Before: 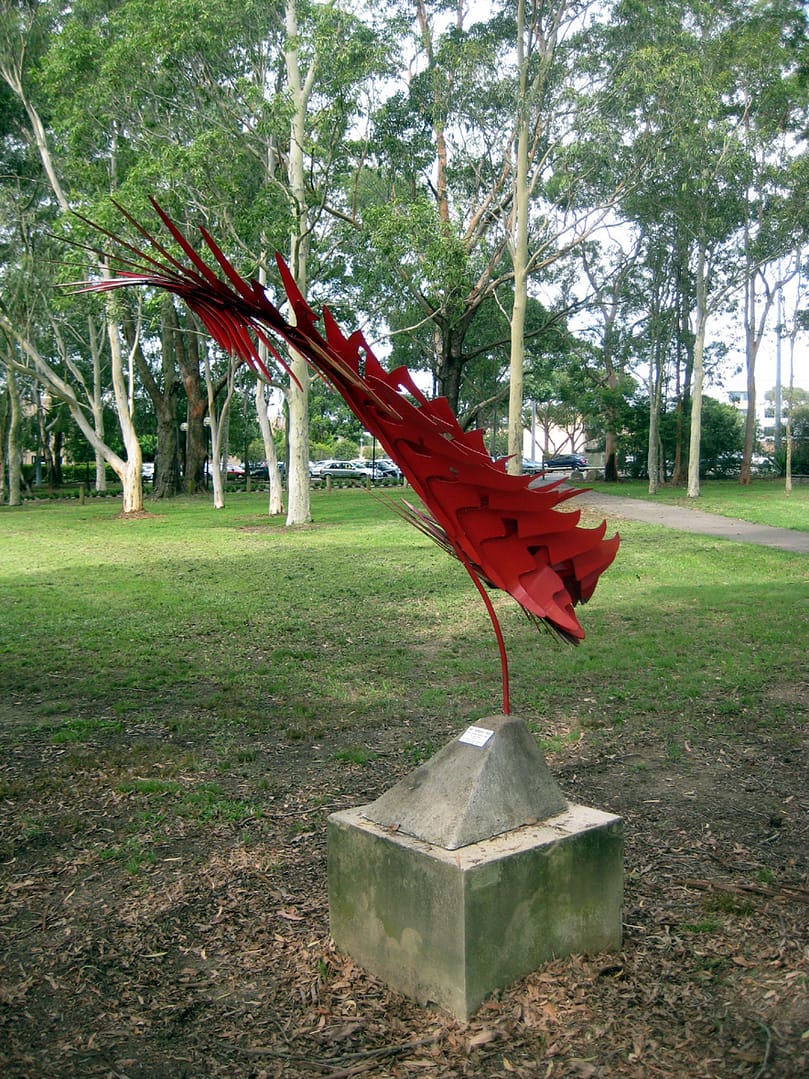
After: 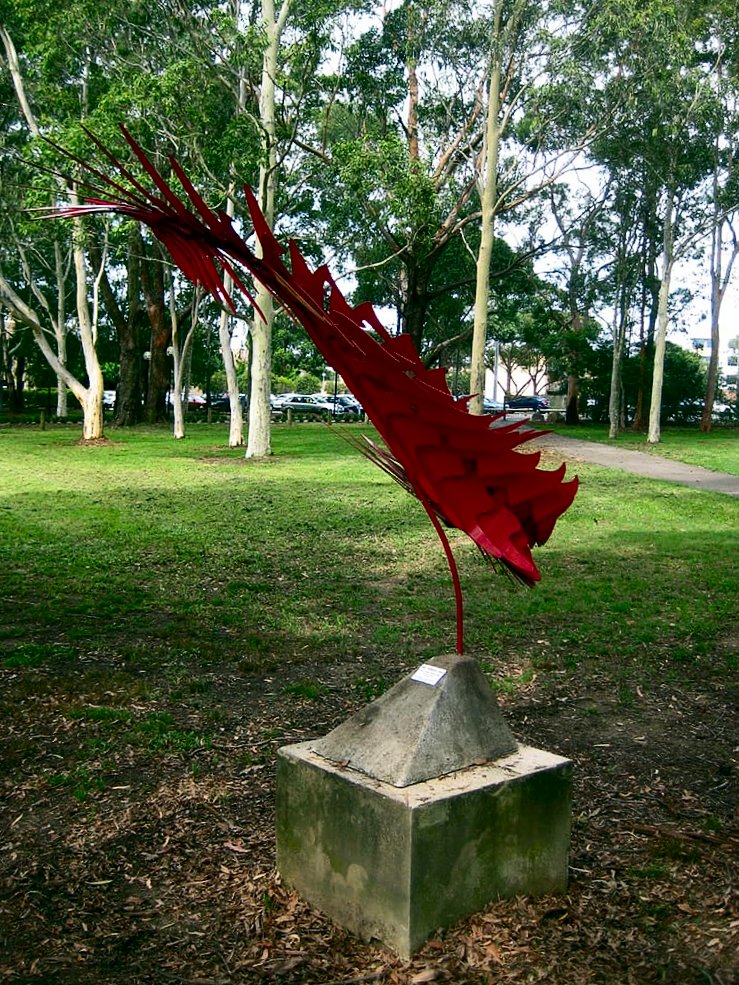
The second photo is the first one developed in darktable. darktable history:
crop and rotate: angle -1.9°, left 3.119%, top 4.062%, right 1.54%, bottom 0.64%
contrast brightness saturation: contrast 0.225, brightness -0.186, saturation 0.237
color calibration: illuminant same as pipeline (D50), adaptation XYZ, x 0.346, y 0.358, temperature 5005.46 K
